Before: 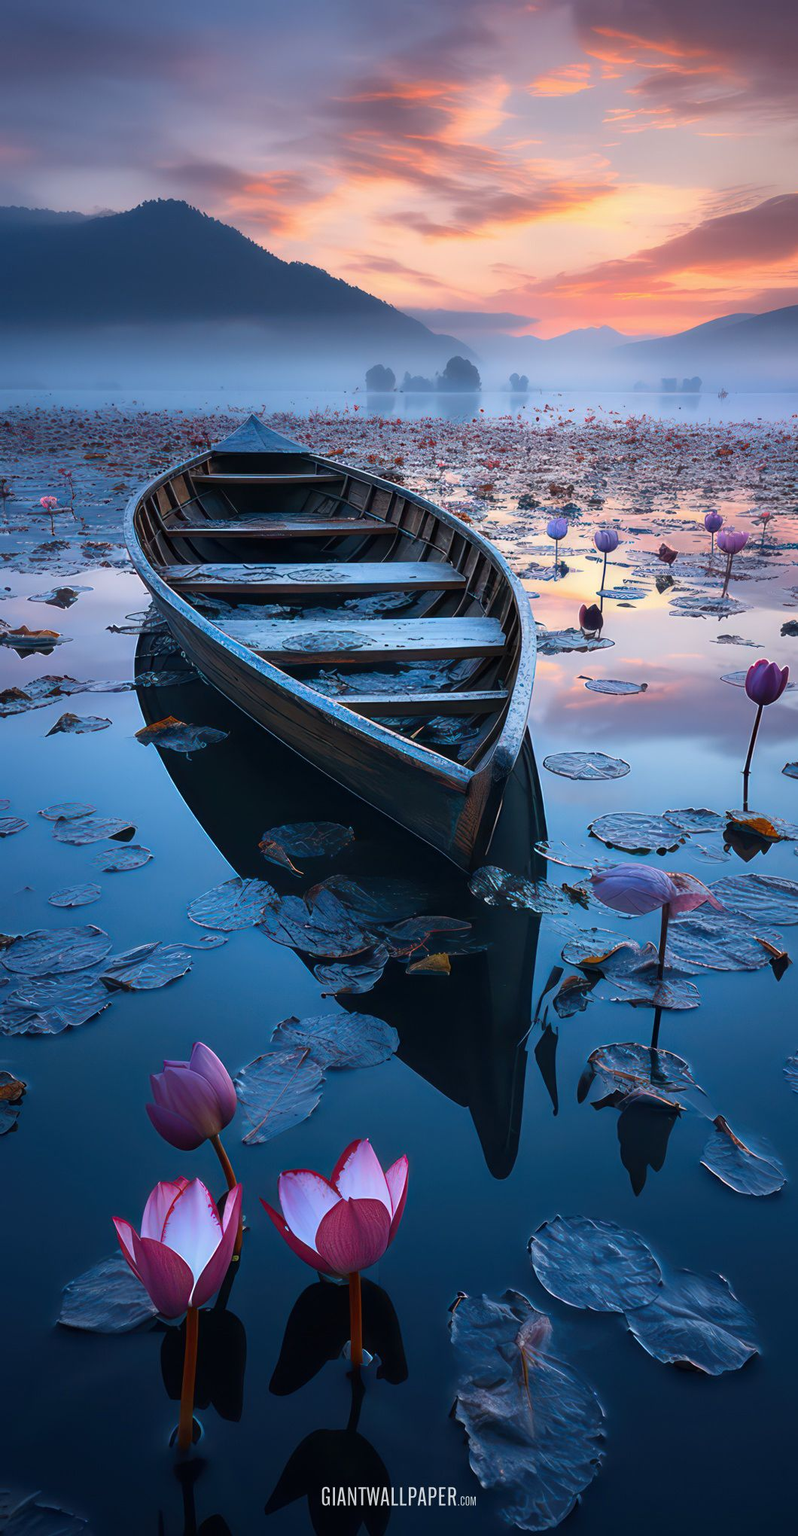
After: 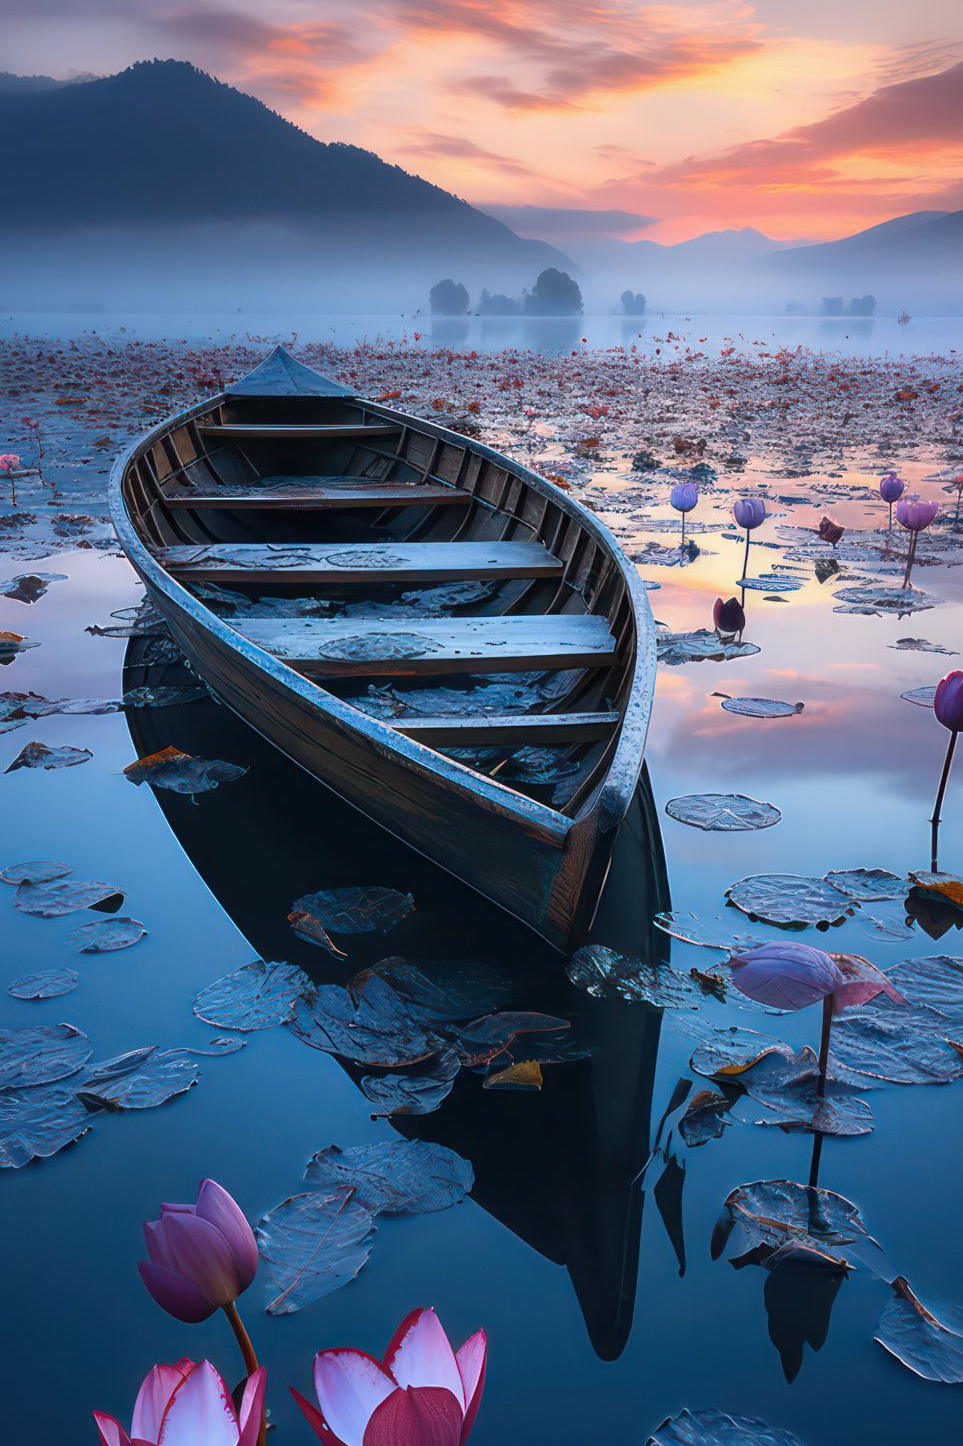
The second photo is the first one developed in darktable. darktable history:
crop: left 5.373%, top 10.085%, right 3.734%, bottom 19.003%
contrast equalizer: octaves 7, y [[0.526, 0.53, 0.532, 0.532, 0.53, 0.525], [0.5 ×6], [0.5 ×6], [0 ×6], [0 ×6]], mix -0.21
